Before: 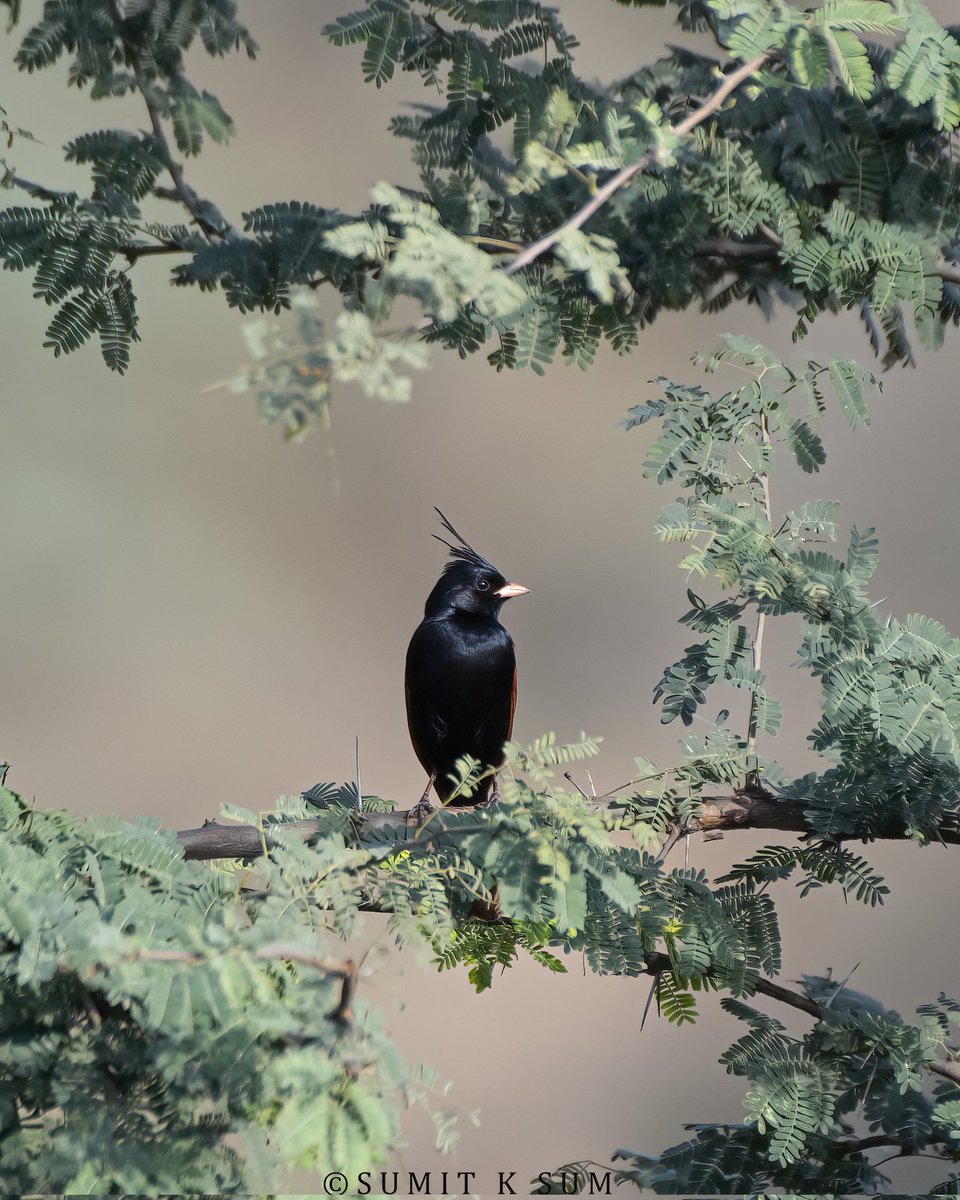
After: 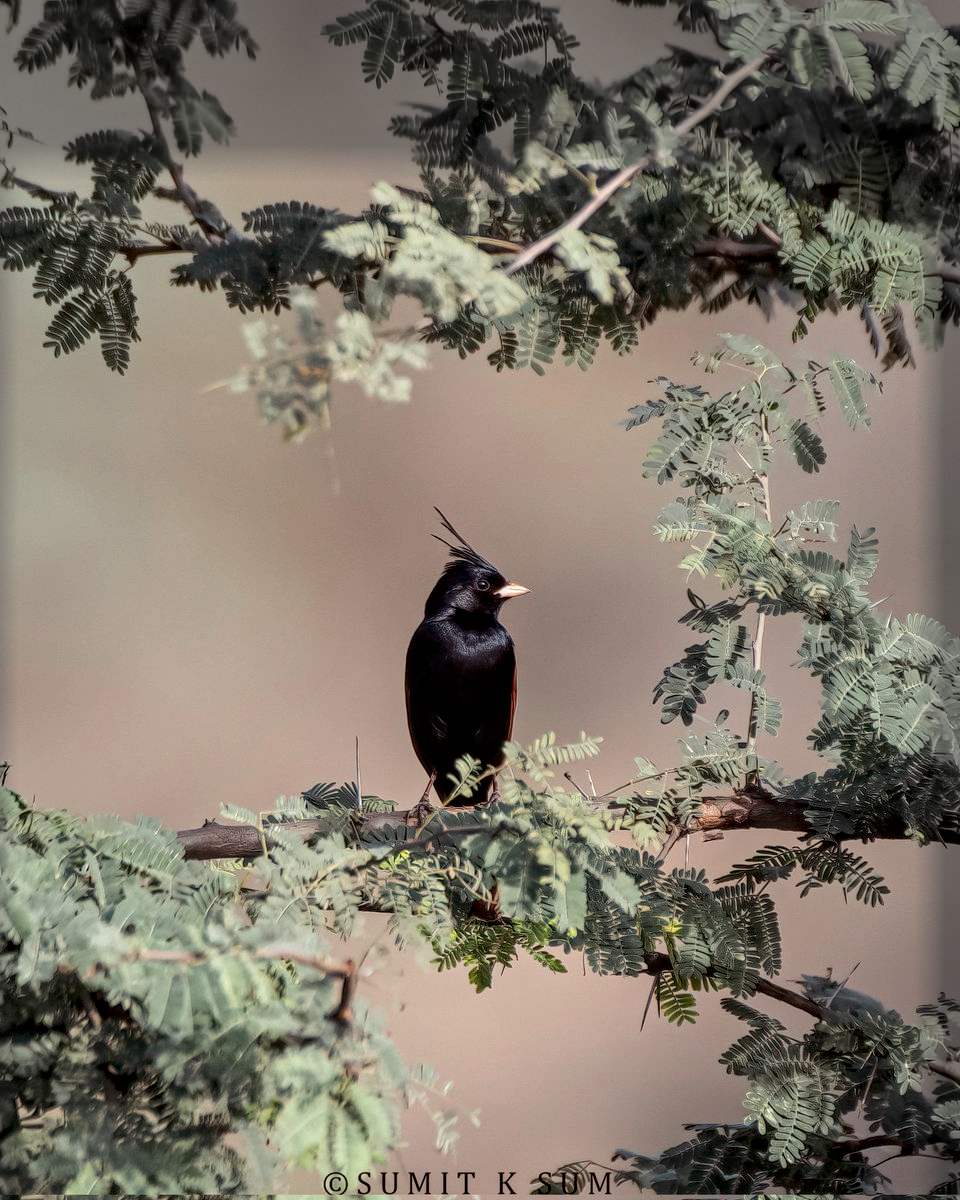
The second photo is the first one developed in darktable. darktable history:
vignetting: fall-off start 93.32%, fall-off radius 6.22%, center (-0.029, 0.237), automatic ratio true, width/height ratio 1.33, shape 0.047
color zones: curves: ch0 [(0, 0.5) (0.143, 0.5) (0.286, 0.5) (0.429, 0.504) (0.571, 0.5) (0.714, 0.509) (0.857, 0.5) (1, 0.5)]; ch1 [(0, 0.425) (0.143, 0.425) (0.286, 0.375) (0.429, 0.405) (0.571, 0.5) (0.714, 0.47) (0.857, 0.425) (1, 0.435)]; ch2 [(0, 0.5) (0.143, 0.5) (0.286, 0.5) (0.429, 0.517) (0.571, 0.5) (0.714, 0.51) (0.857, 0.5) (1, 0.5)]
color balance rgb: power › chroma 1.572%, power › hue 26.31°, linear chroma grading › shadows -6.798%, linear chroma grading › highlights -6.719%, linear chroma grading › global chroma -10.259%, linear chroma grading › mid-tones -7.808%, perceptual saturation grading › global saturation 25.825%
local contrast: detail 130%
